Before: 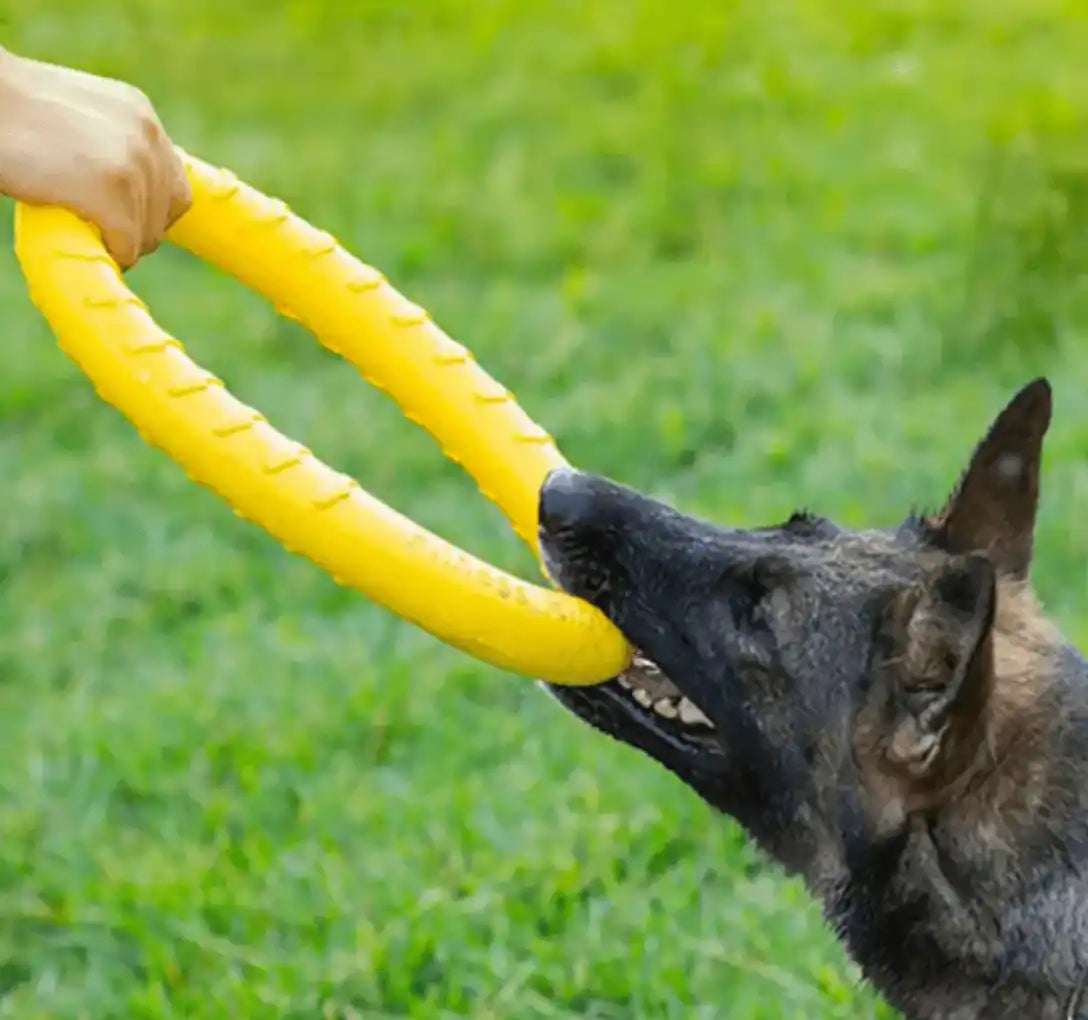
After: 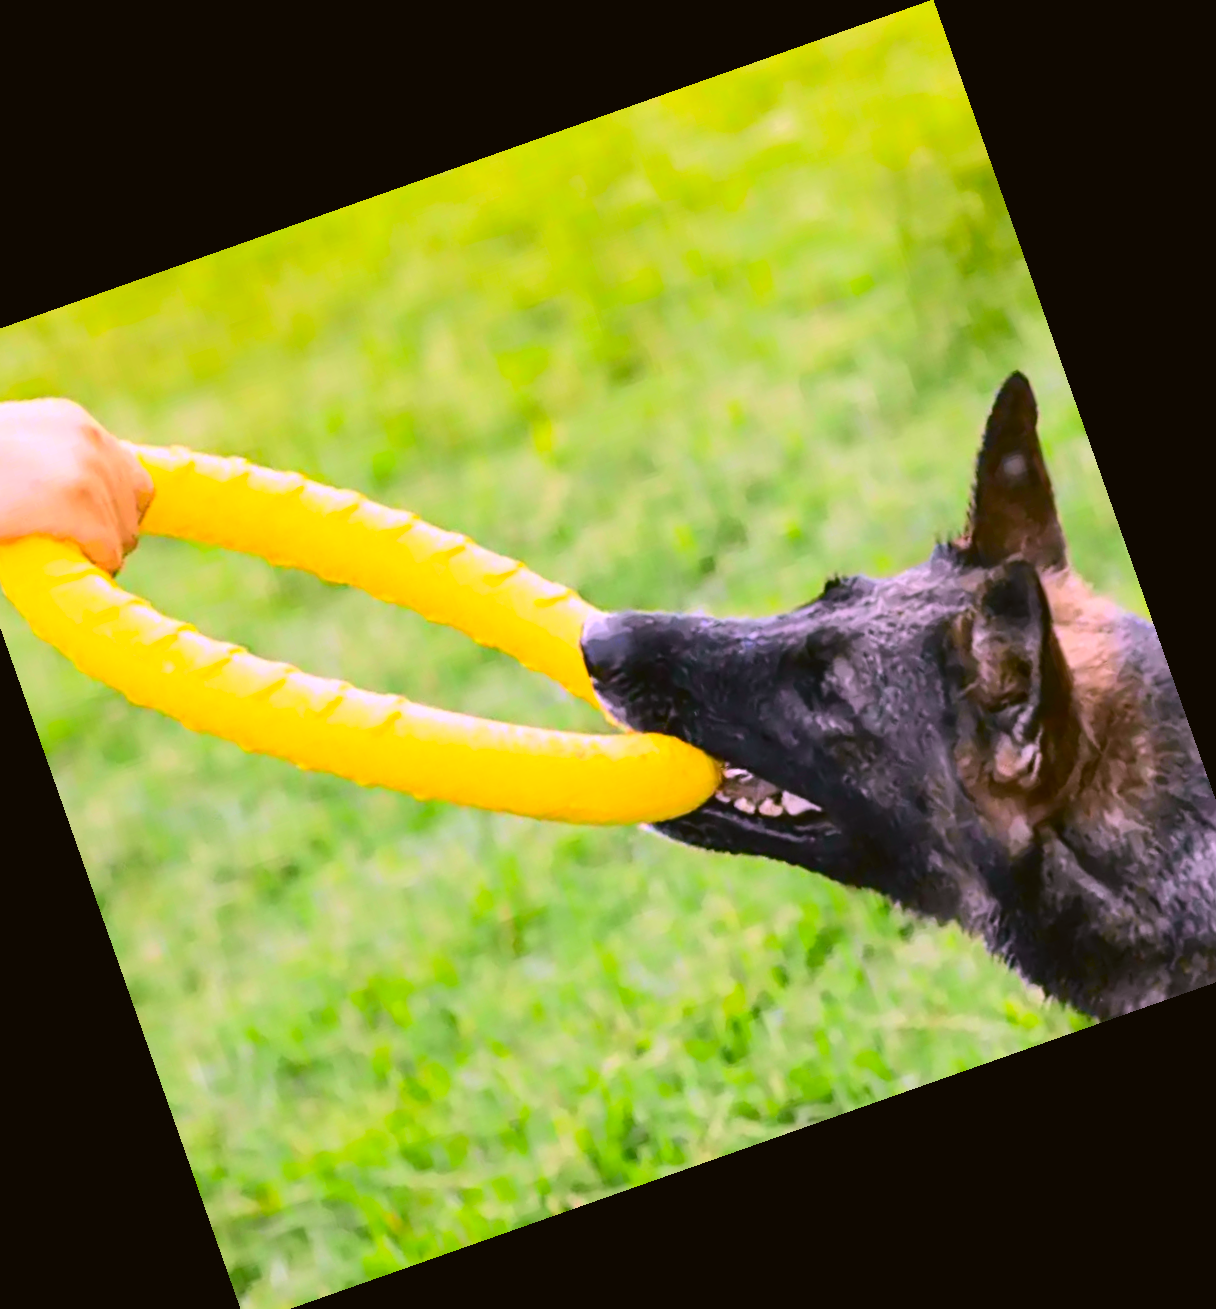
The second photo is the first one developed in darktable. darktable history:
exposure: compensate highlight preservation false
white balance: red 0.925, blue 1.046
tone curve: curves: ch0 [(0, 0.026) (0.184, 0.172) (0.391, 0.468) (0.446, 0.56) (0.605, 0.758) (0.831, 0.931) (0.992, 1)]; ch1 [(0, 0) (0.437, 0.447) (0.501, 0.502) (0.538, 0.539) (0.574, 0.589) (0.617, 0.64) (0.699, 0.749) (0.859, 0.919) (1, 1)]; ch2 [(0, 0) (0.33, 0.301) (0.421, 0.443) (0.447, 0.482) (0.499, 0.509) (0.538, 0.564) (0.585, 0.615) (0.664, 0.664) (1, 1)], color space Lab, independent channels, preserve colors none
crop and rotate: angle 19.43°, left 6.812%, right 4.125%, bottom 1.087%
color correction: highlights a* 19.5, highlights b* -11.53, saturation 1.69
